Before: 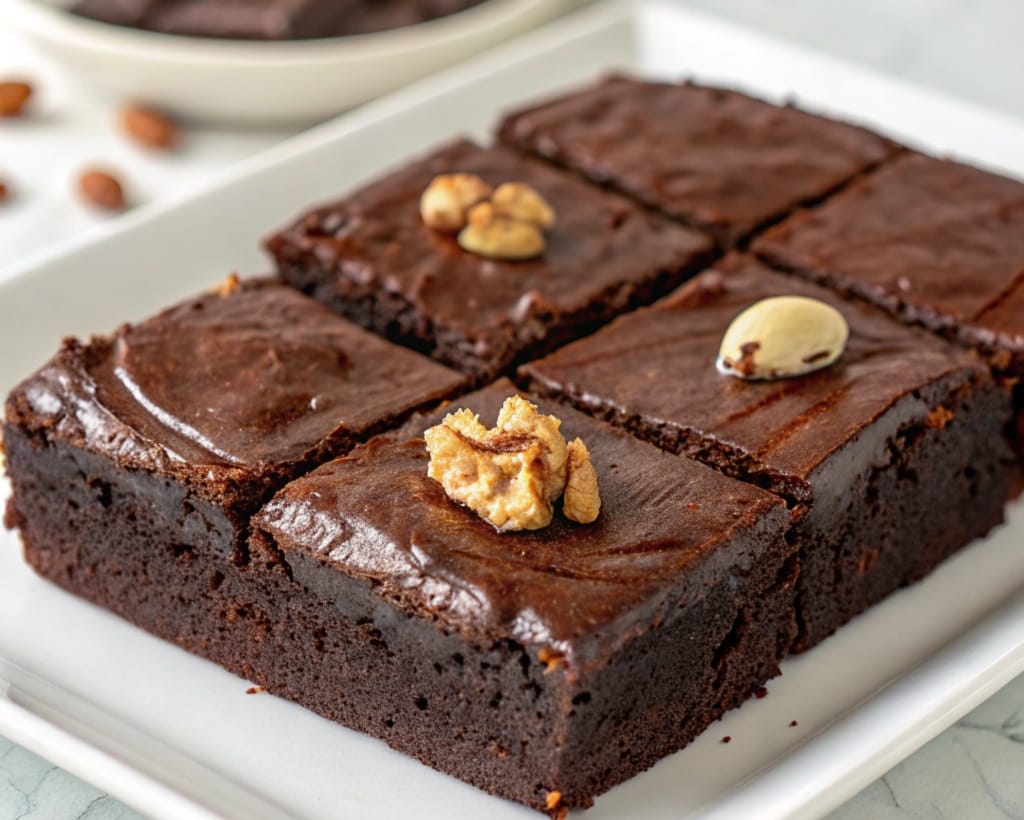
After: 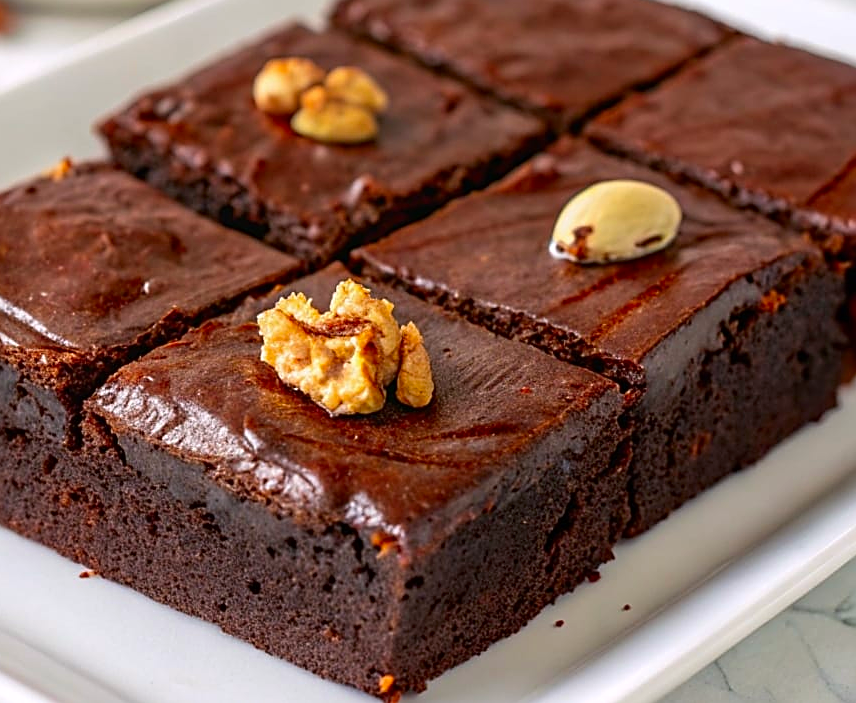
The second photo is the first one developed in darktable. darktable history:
crop: left 16.315%, top 14.246%
contrast brightness saturation: brightness -0.02, saturation 0.35
white balance: red 1.009, blue 1.027
sharpen: on, module defaults
